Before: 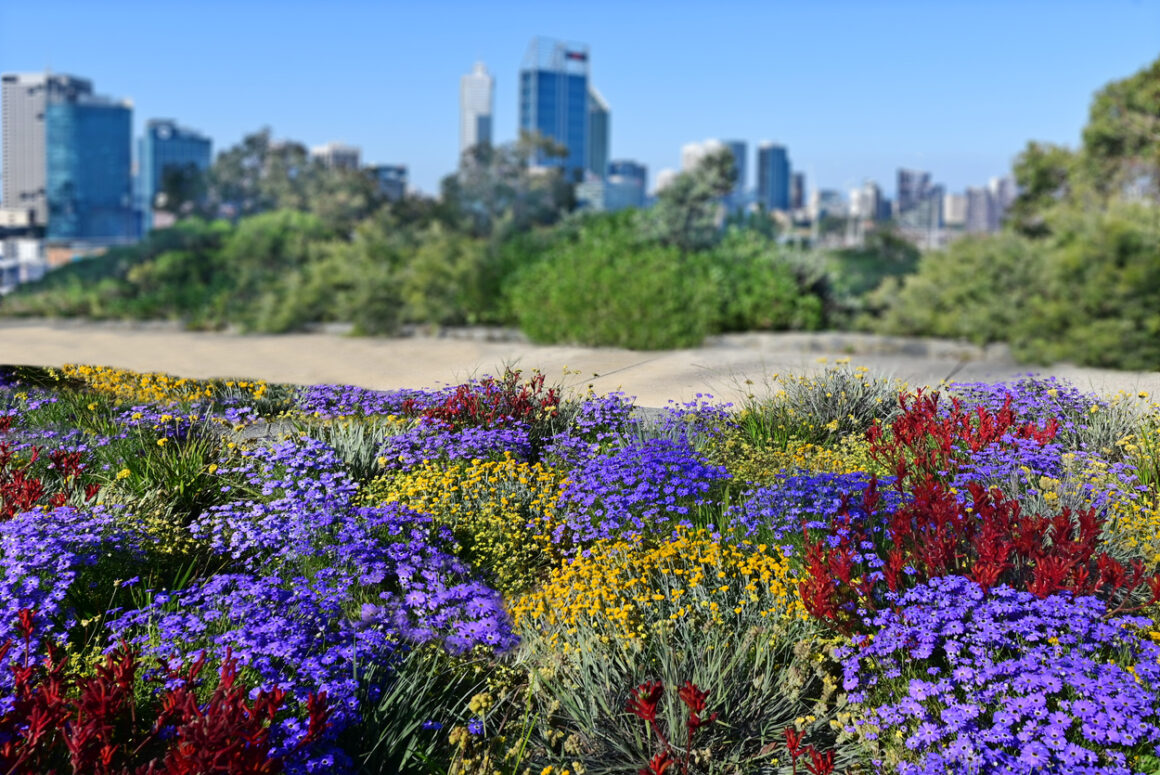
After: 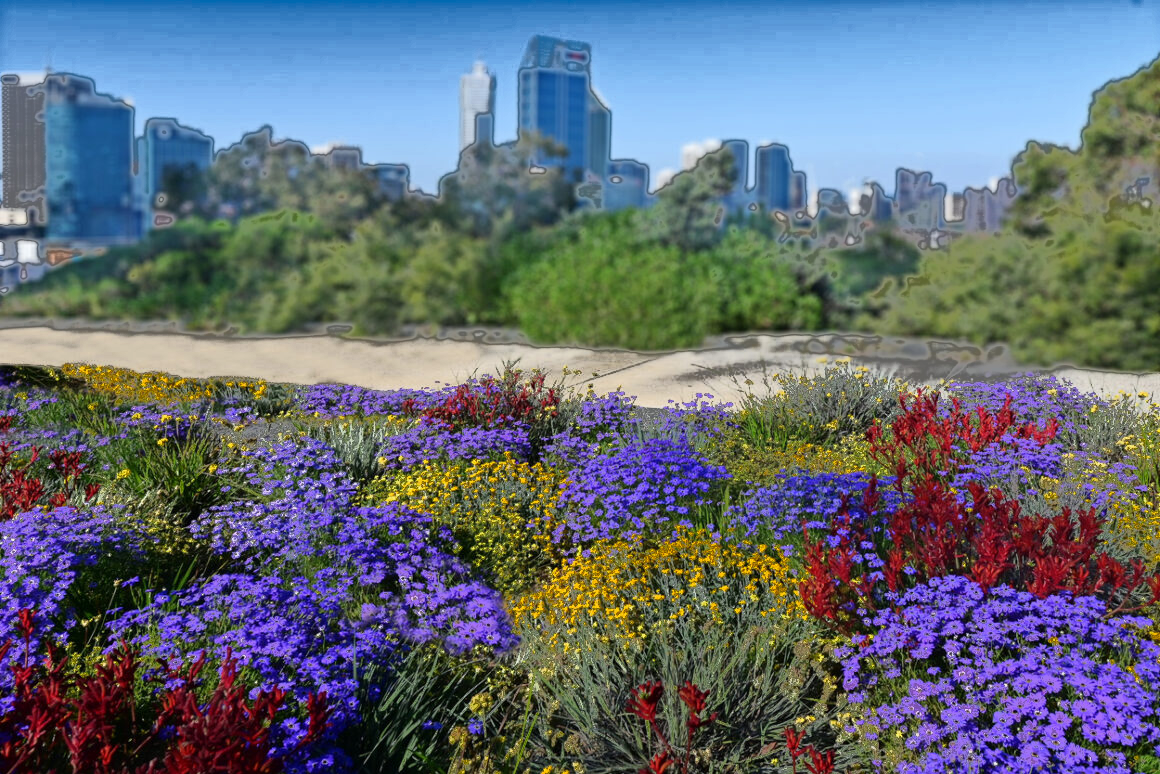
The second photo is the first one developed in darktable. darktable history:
fill light: exposure -0.73 EV, center 0.69, width 2.2
crop: bottom 0.071%
